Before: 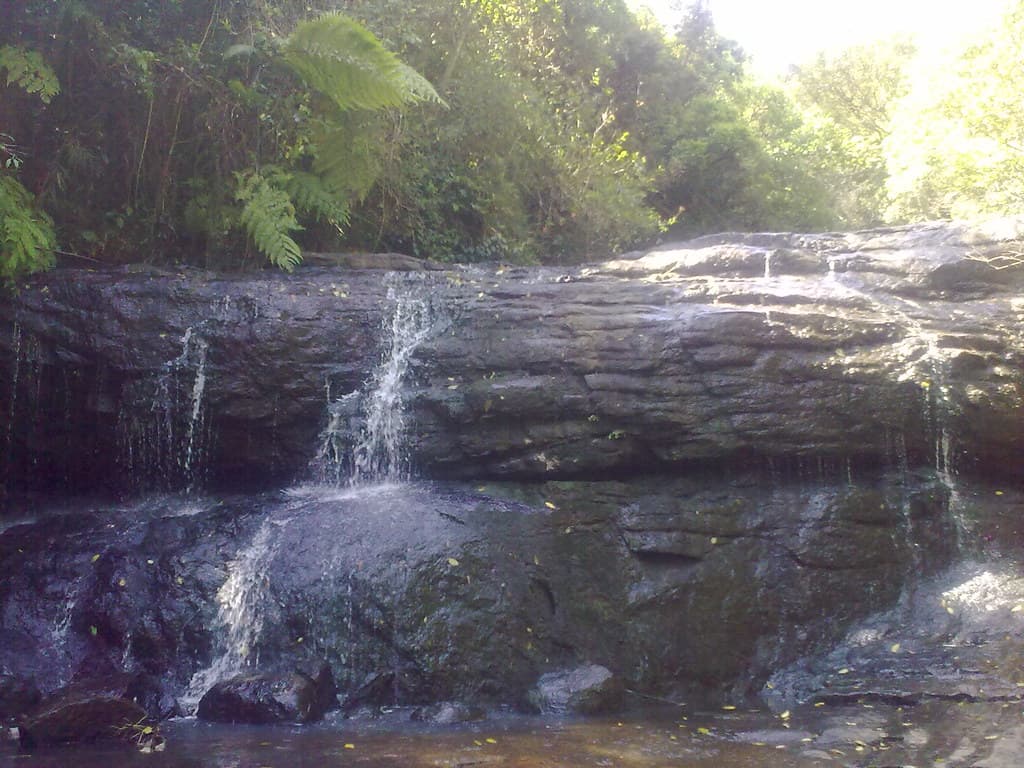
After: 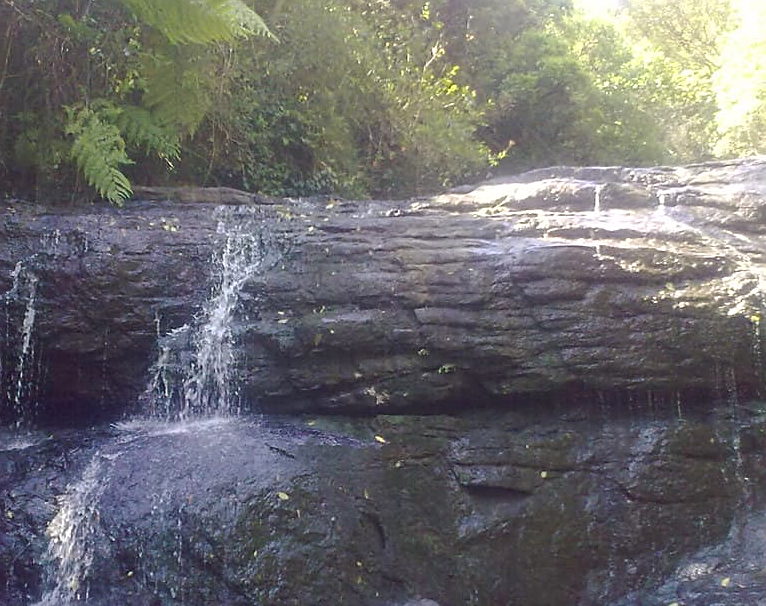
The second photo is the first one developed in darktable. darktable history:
crop: left 16.67%, top 8.6%, right 8.507%, bottom 12.456%
contrast brightness saturation: contrast 0.043, saturation 0.073
sharpen: on, module defaults
tone equalizer: mask exposure compensation -0.501 EV
